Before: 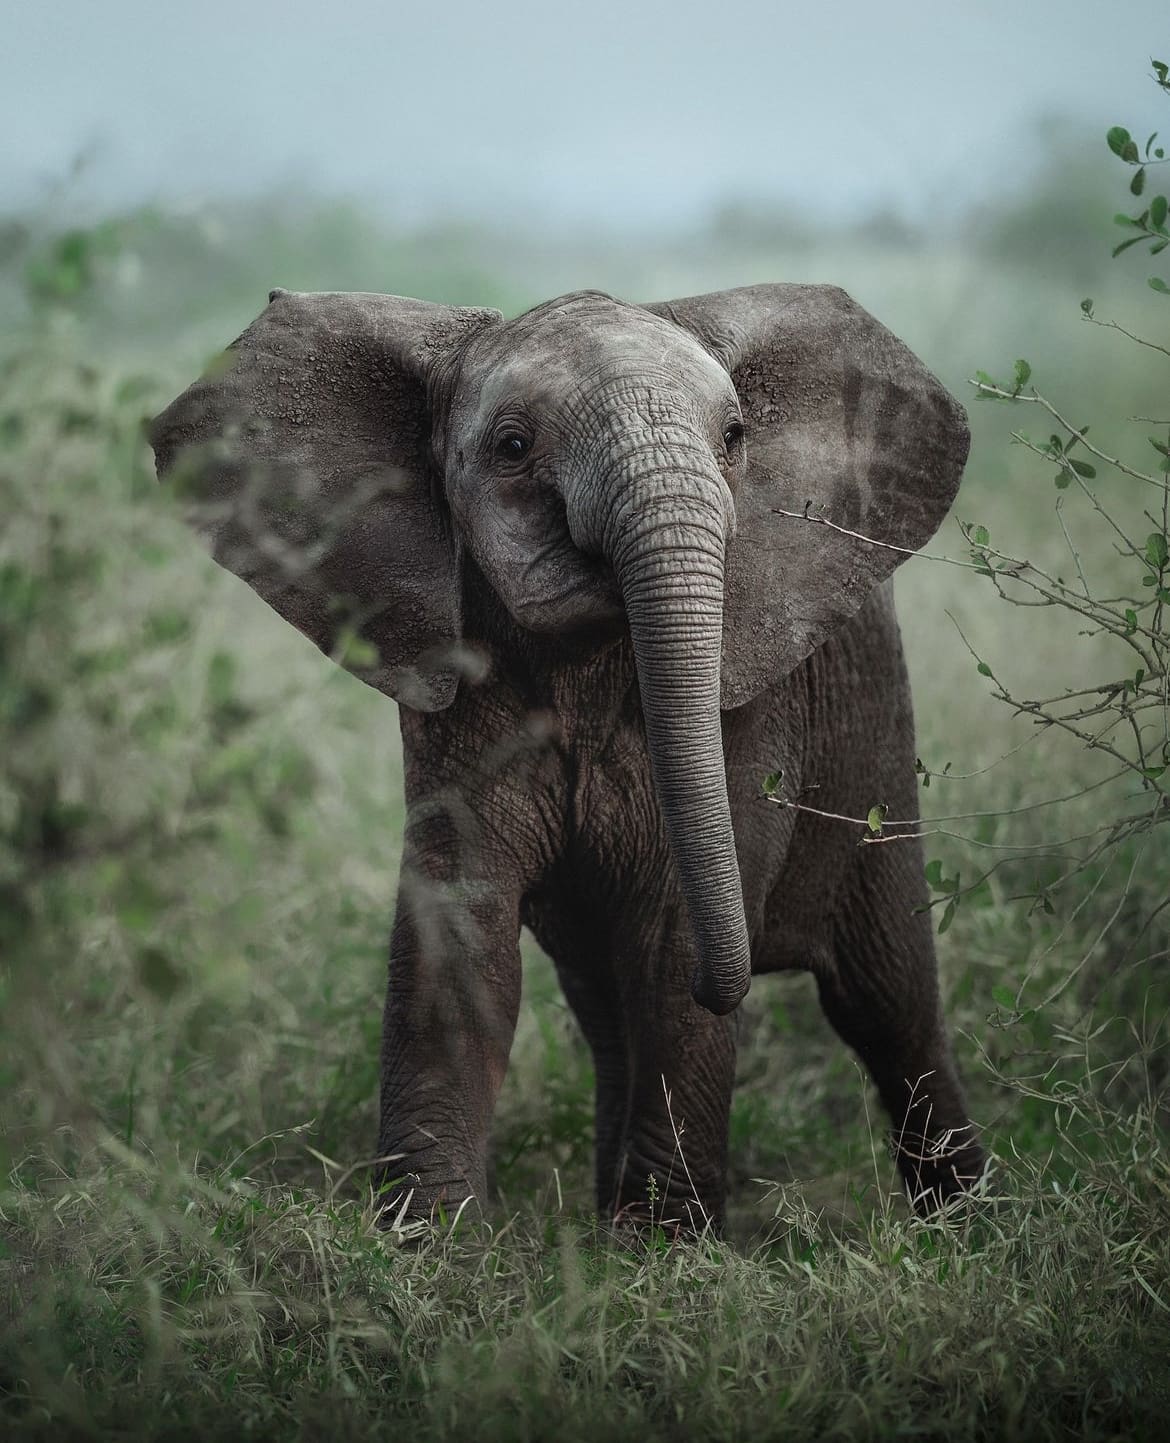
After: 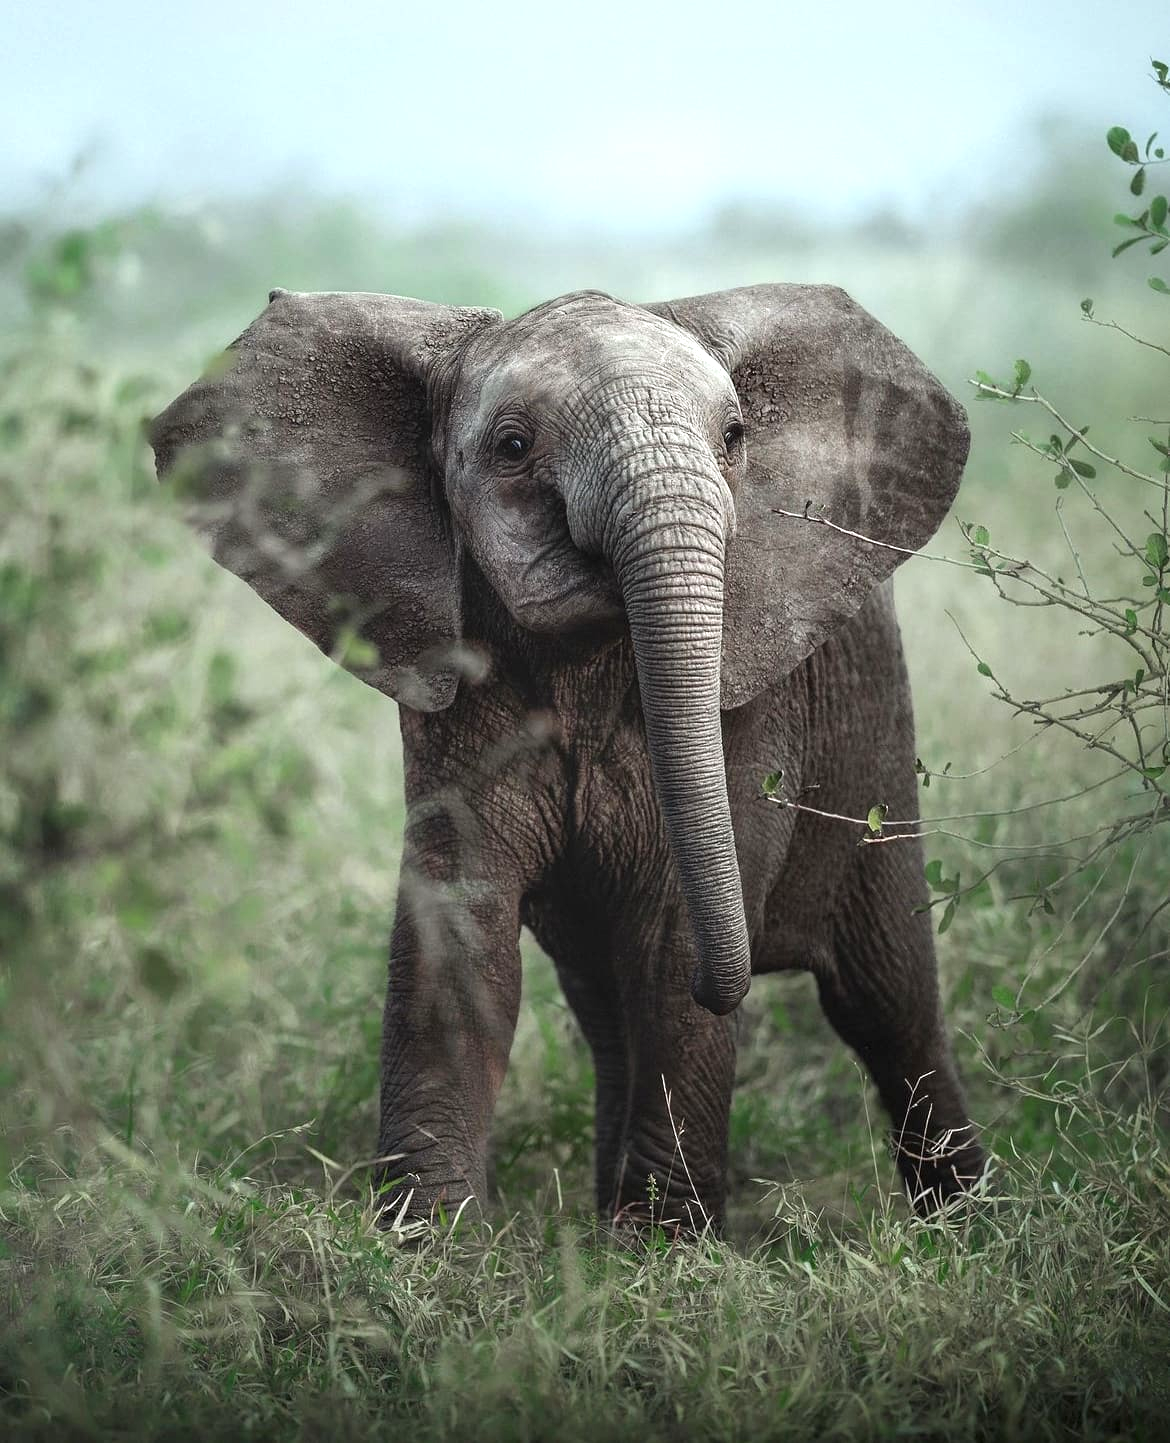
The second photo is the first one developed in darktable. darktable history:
exposure: exposure 0.781 EV, compensate highlight preservation false
